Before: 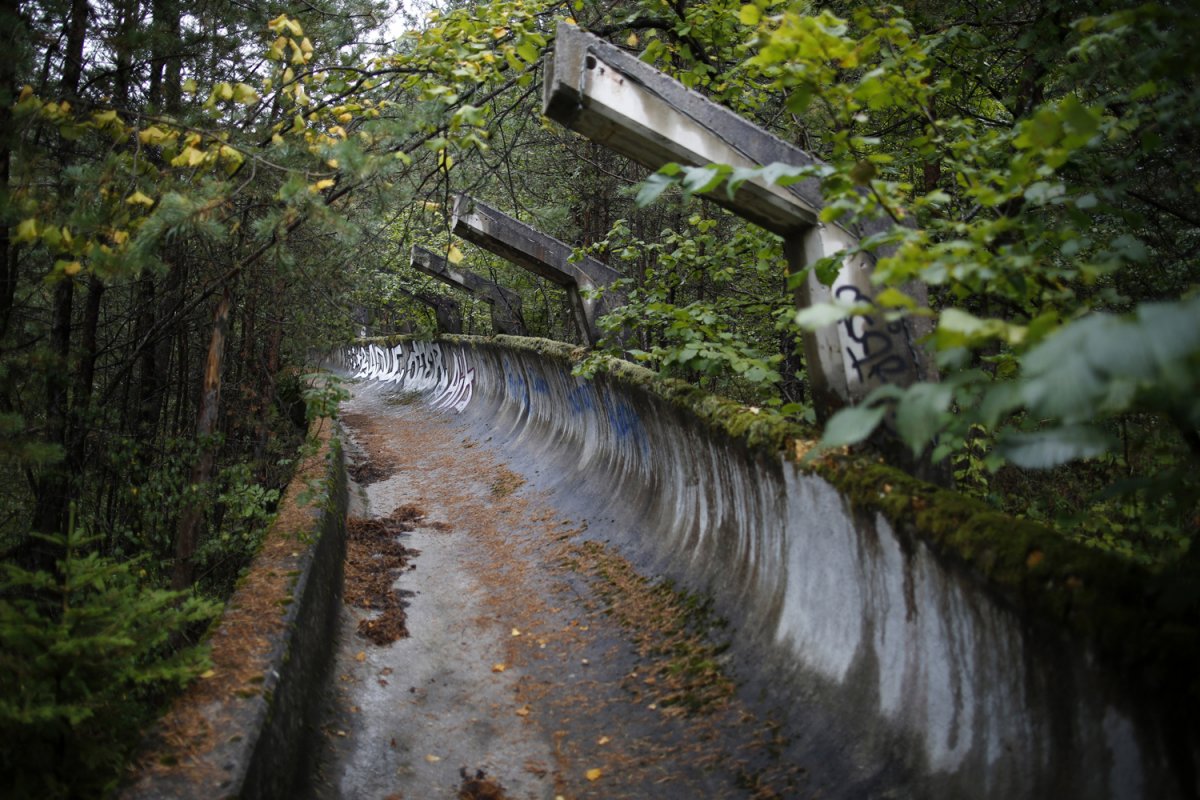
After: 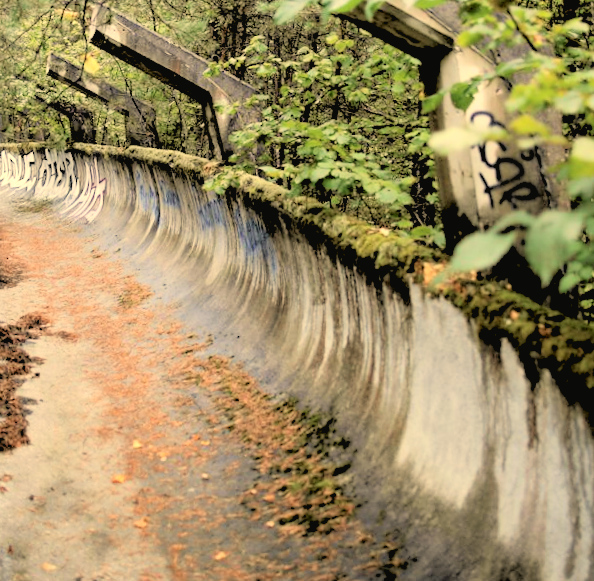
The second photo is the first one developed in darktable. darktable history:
crop: left 31.379%, top 24.658%, right 20.326%, bottom 6.628%
rotate and perspective: rotation 2.27°, automatic cropping off
white balance: red 1.138, green 0.996, blue 0.812
exposure: black level correction -0.002, exposure 0.54 EV, compensate highlight preservation false
tone curve: curves: ch0 [(0.003, 0.029) (0.037, 0.036) (0.149, 0.117) (0.297, 0.318) (0.422, 0.474) (0.531, 0.6) (0.743, 0.809) (0.877, 0.901) (1, 0.98)]; ch1 [(0, 0) (0.305, 0.325) (0.453, 0.437) (0.482, 0.479) (0.501, 0.5) (0.506, 0.503) (0.567, 0.572) (0.605, 0.608) (0.668, 0.69) (1, 1)]; ch2 [(0, 0) (0.313, 0.306) (0.4, 0.399) (0.45, 0.48) (0.499, 0.502) (0.512, 0.523) (0.57, 0.595) (0.653, 0.662) (1, 1)], color space Lab, independent channels, preserve colors none
rgb levels: levels [[0.027, 0.429, 0.996], [0, 0.5, 1], [0, 0.5, 1]]
